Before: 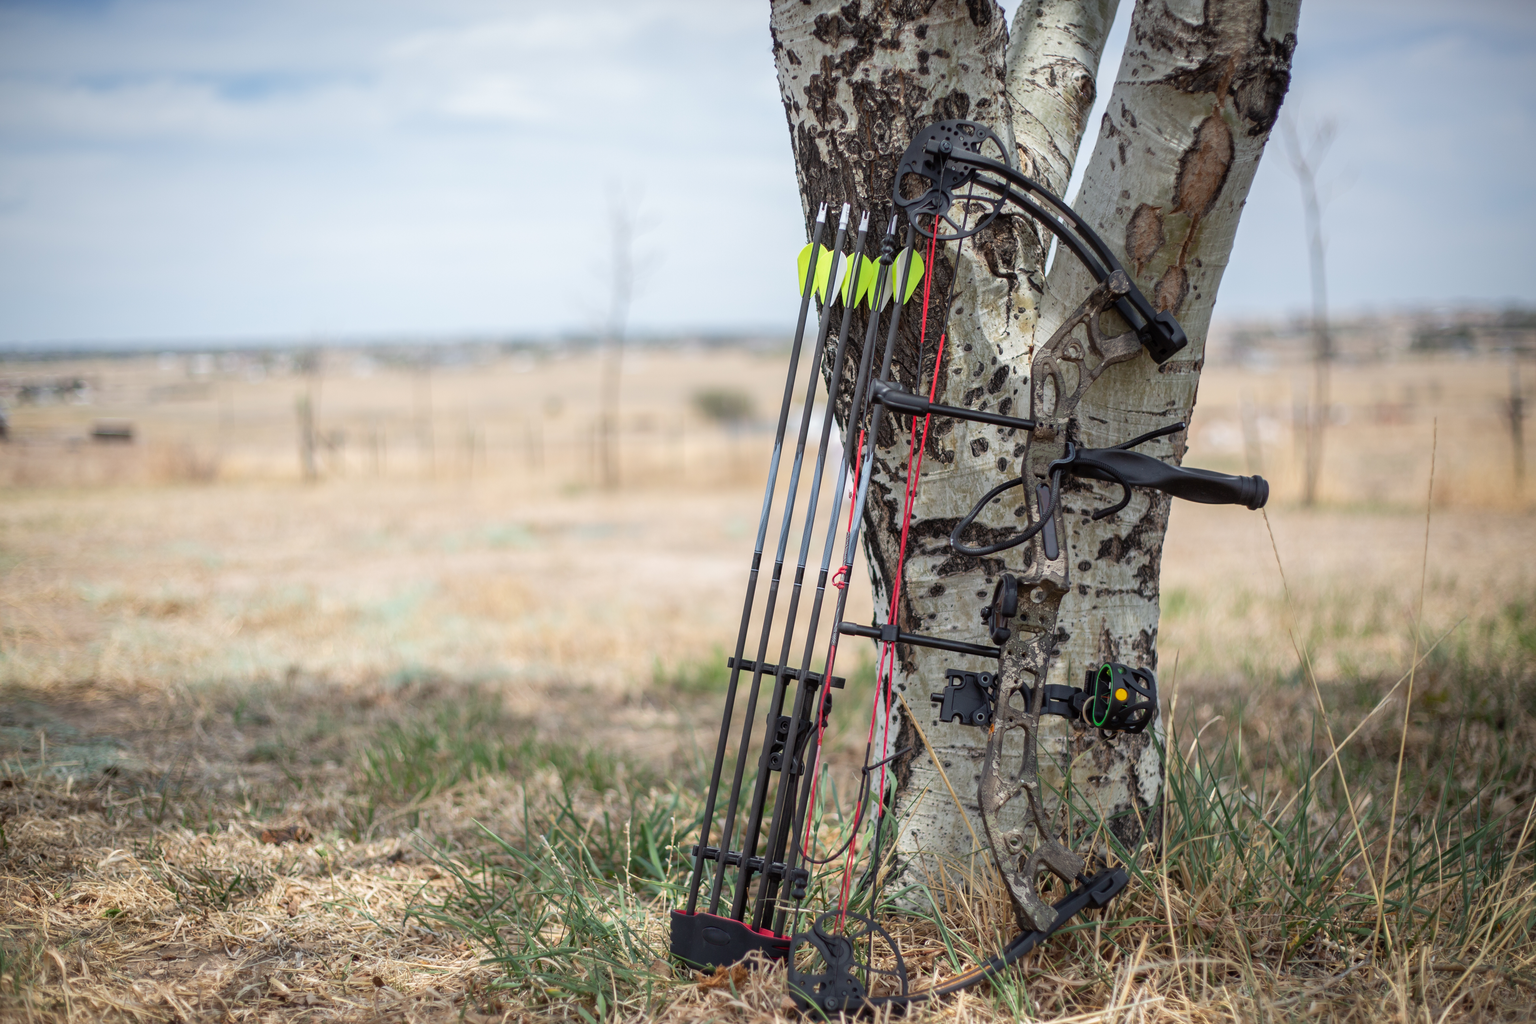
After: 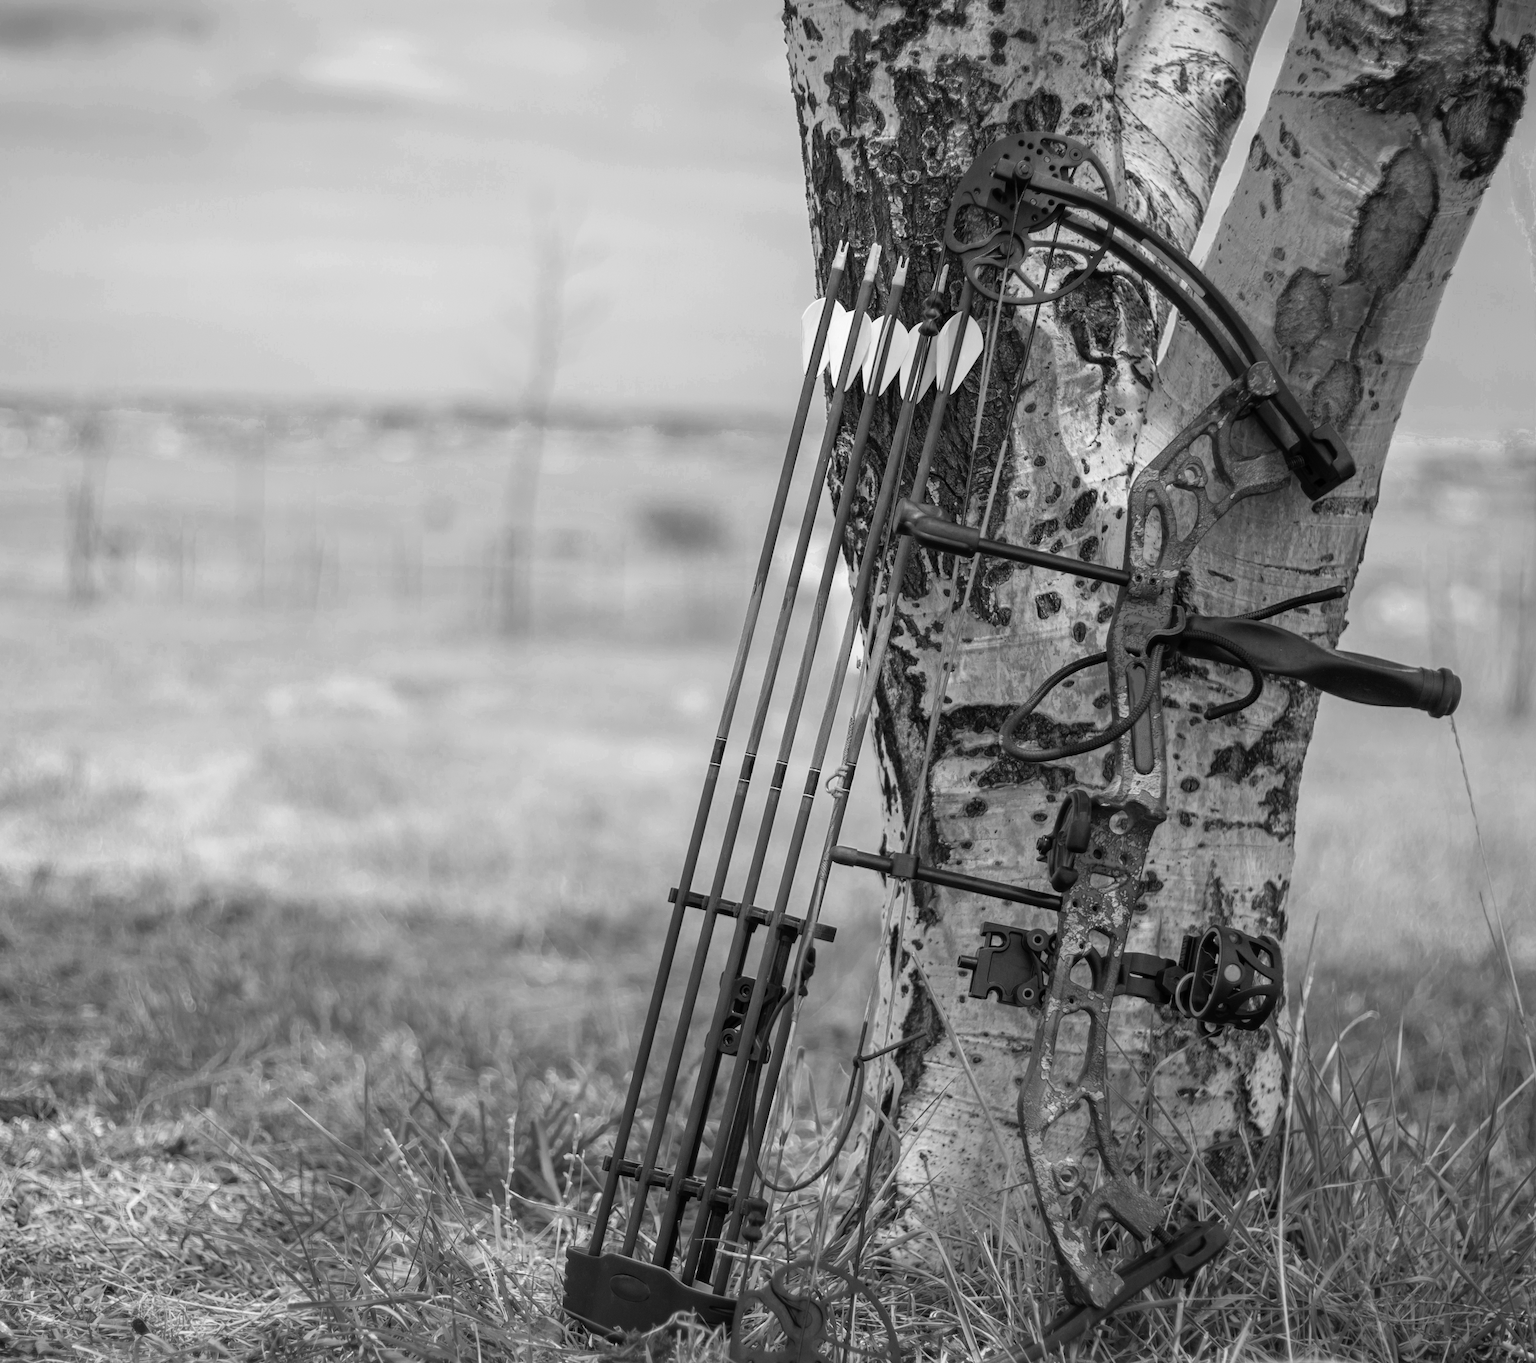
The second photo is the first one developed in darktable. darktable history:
crop and rotate: angle -3.19°, left 13.931%, top 0.043%, right 11.006%, bottom 0.016%
color zones: curves: ch0 [(0.002, 0.589) (0.107, 0.484) (0.146, 0.249) (0.217, 0.352) (0.309, 0.525) (0.39, 0.404) (0.455, 0.169) (0.597, 0.055) (0.724, 0.212) (0.775, 0.691) (0.869, 0.571) (1, 0.587)]; ch1 [(0, 0) (0.143, 0) (0.286, 0) (0.429, 0) (0.571, 0) (0.714, 0) (0.857, 0)]
